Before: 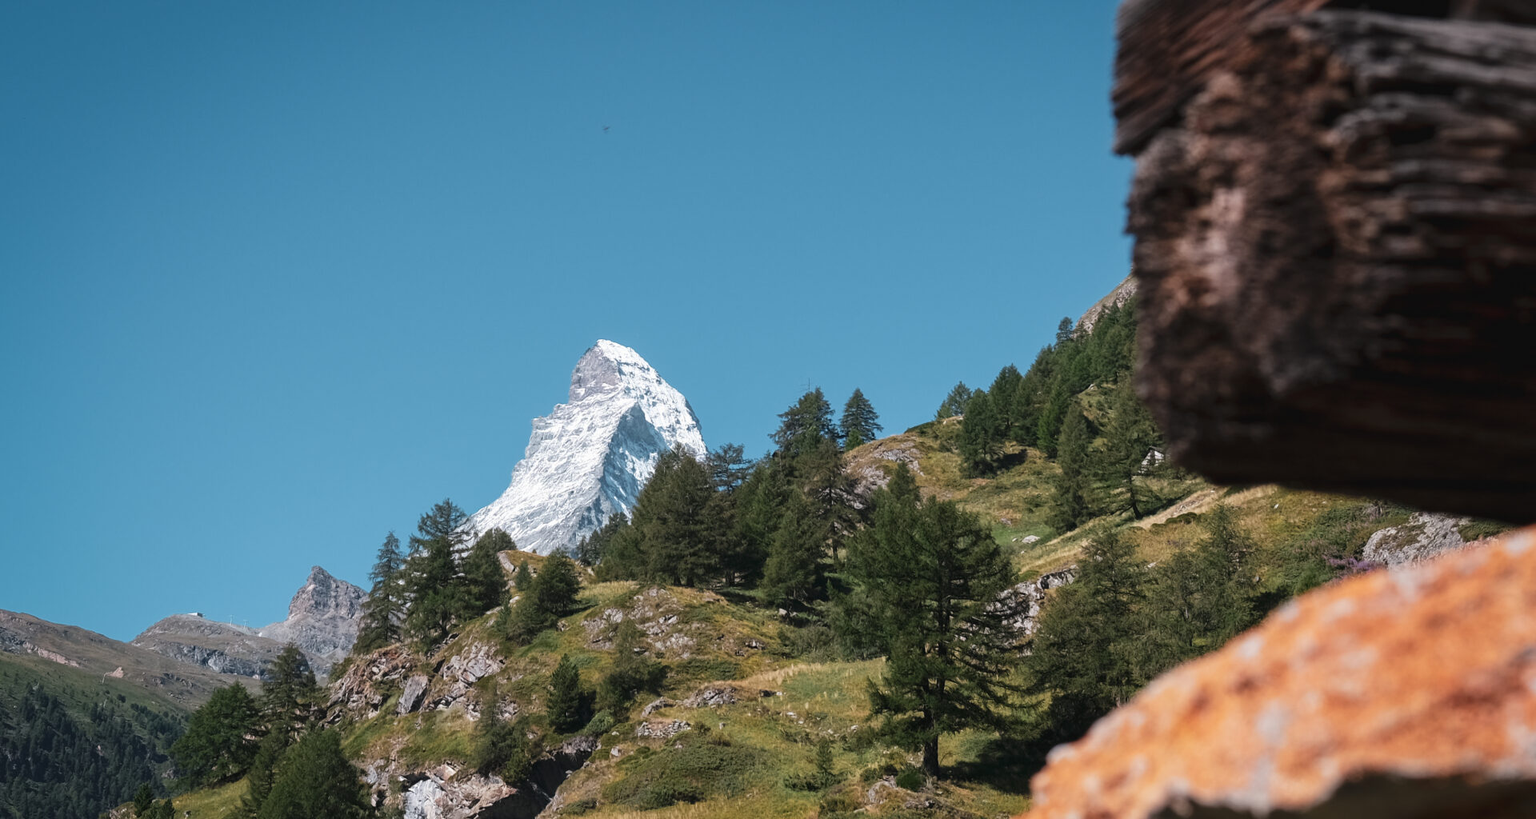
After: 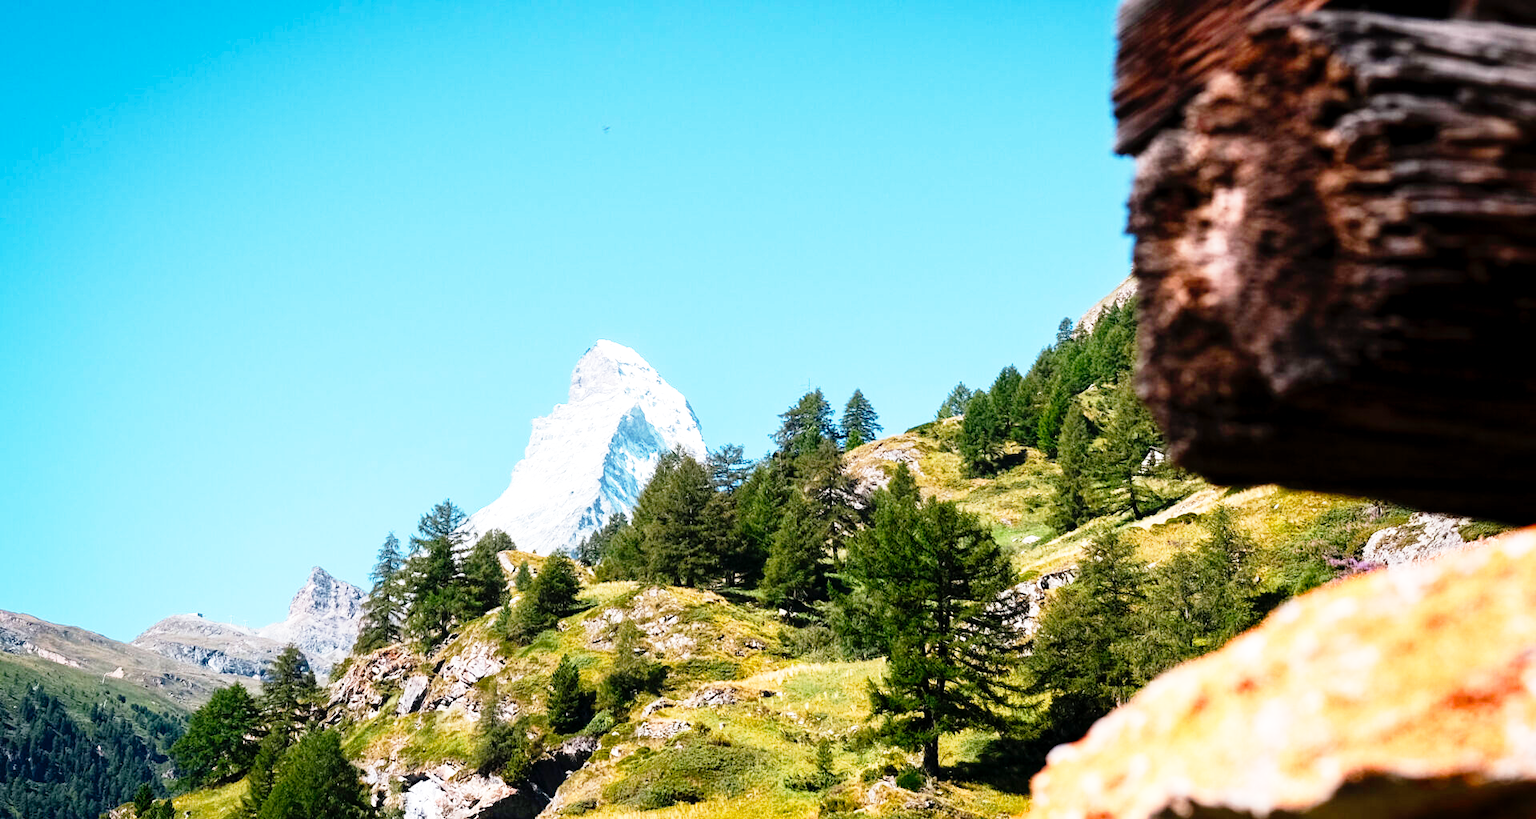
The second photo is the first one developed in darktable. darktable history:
exposure: exposure 0.2 EV, compensate highlight preservation false
base curve: curves: ch0 [(0, 0) (0.012, 0.01) (0.073, 0.168) (0.31, 0.711) (0.645, 0.957) (1, 1)], preserve colors none
color balance rgb: global offset › luminance -0.51%, perceptual saturation grading › global saturation 27.53%, perceptual saturation grading › highlights -25%, perceptual saturation grading › shadows 25%, perceptual brilliance grading › highlights 6.62%, perceptual brilliance grading › mid-tones 17.07%, perceptual brilliance grading › shadows -5.23%
